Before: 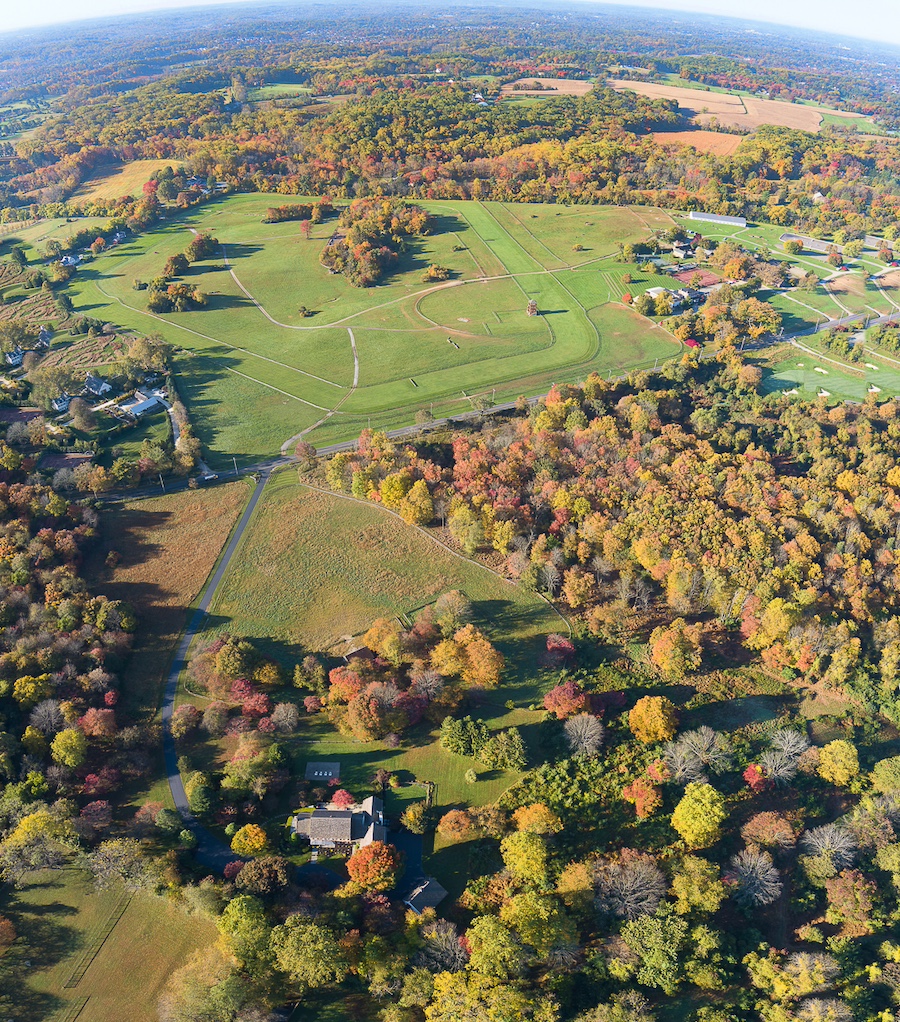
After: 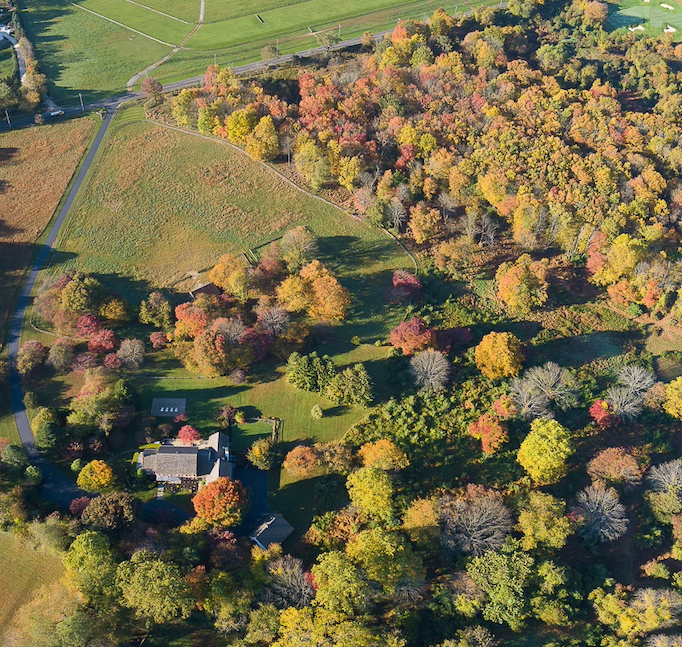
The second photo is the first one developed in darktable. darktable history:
shadows and highlights: shadows 9.45, white point adjustment 1.09, highlights -39.28
crop and rotate: left 17.192%, top 35.646%, right 6.958%, bottom 0.999%
